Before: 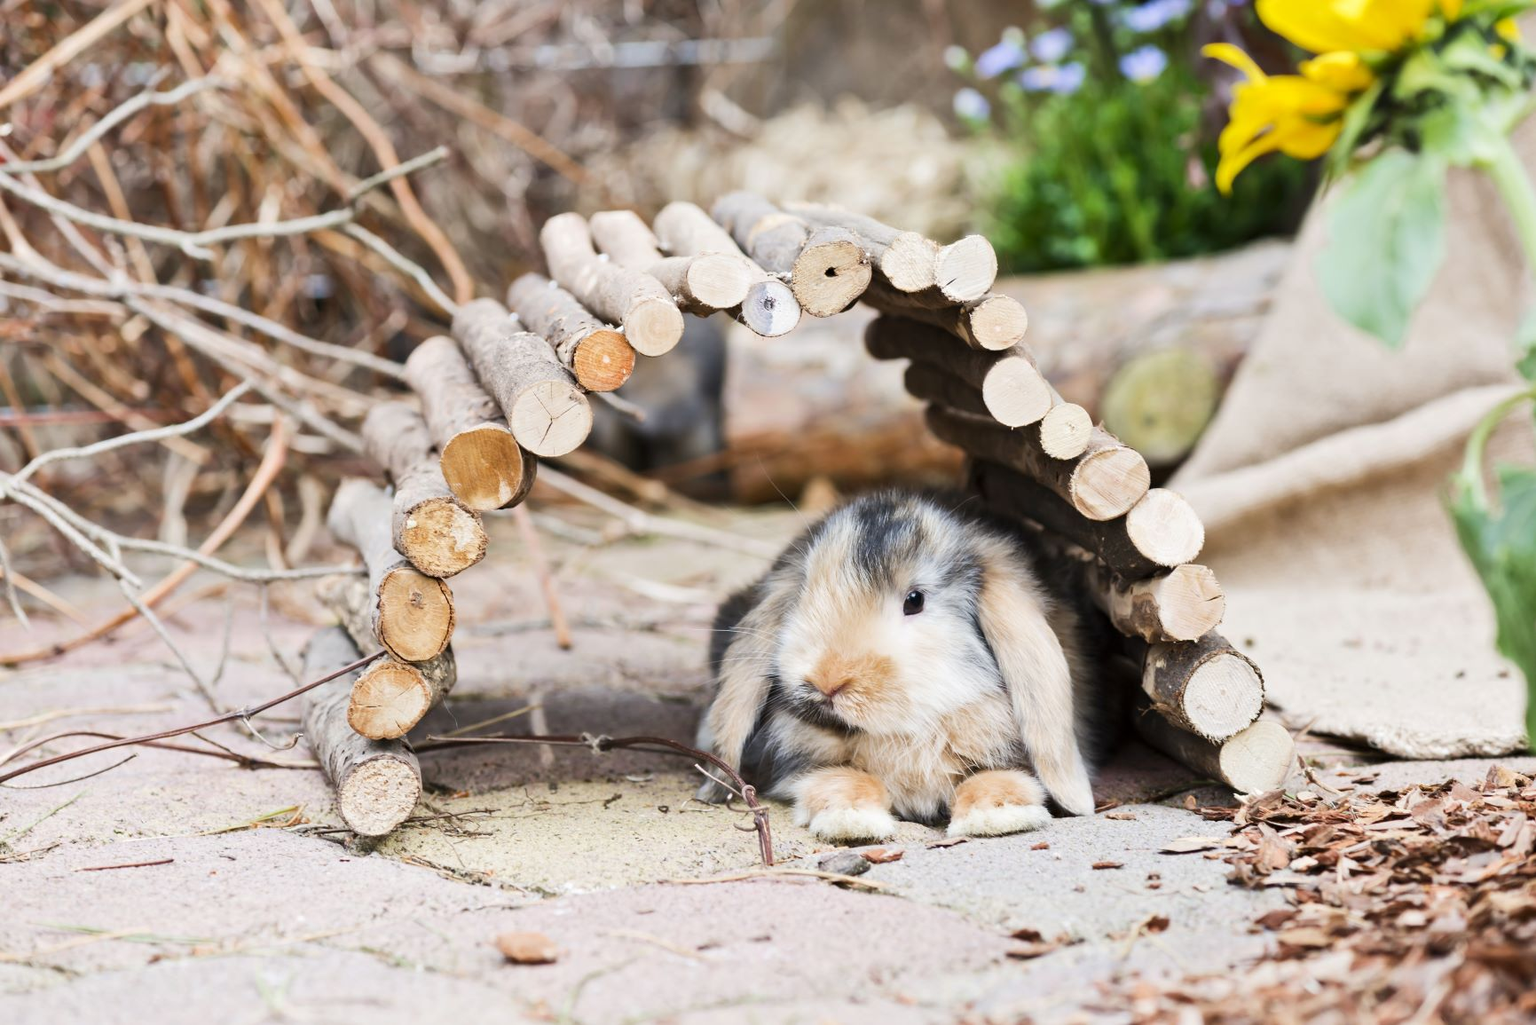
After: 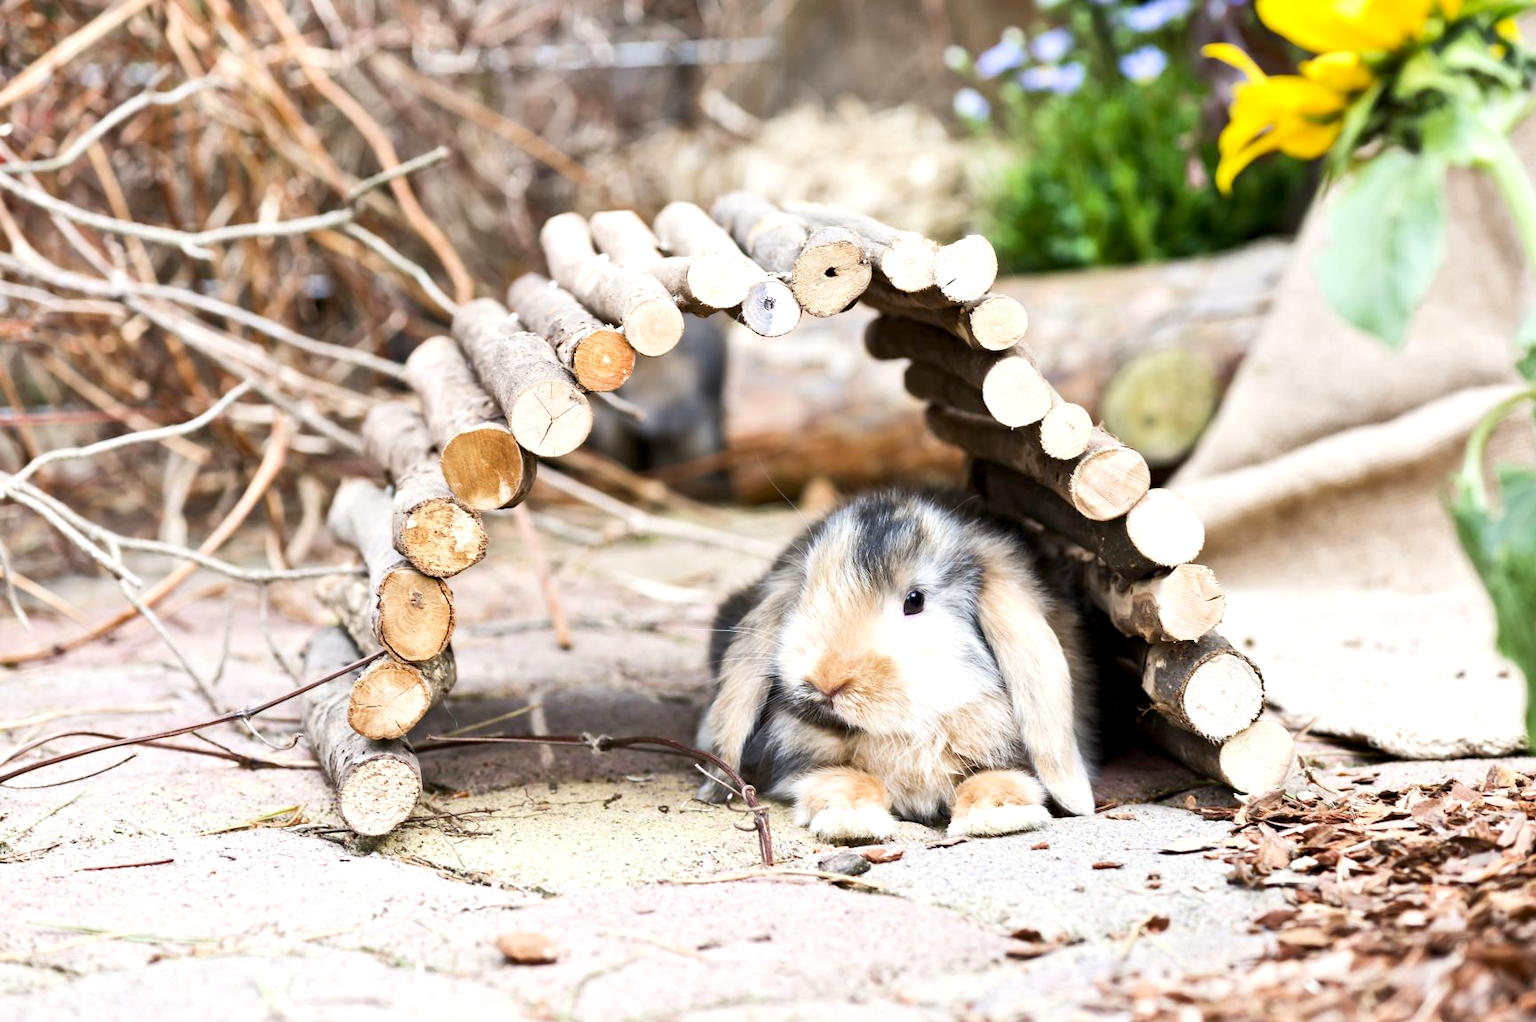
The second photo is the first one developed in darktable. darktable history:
shadows and highlights: shadows 37.27, highlights -28.18, soften with gaussian
crop: top 0.05%, bottom 0.098%
exposure: black level correction 0.005, exposure 0.417 EV, compensate highlight preservation false
